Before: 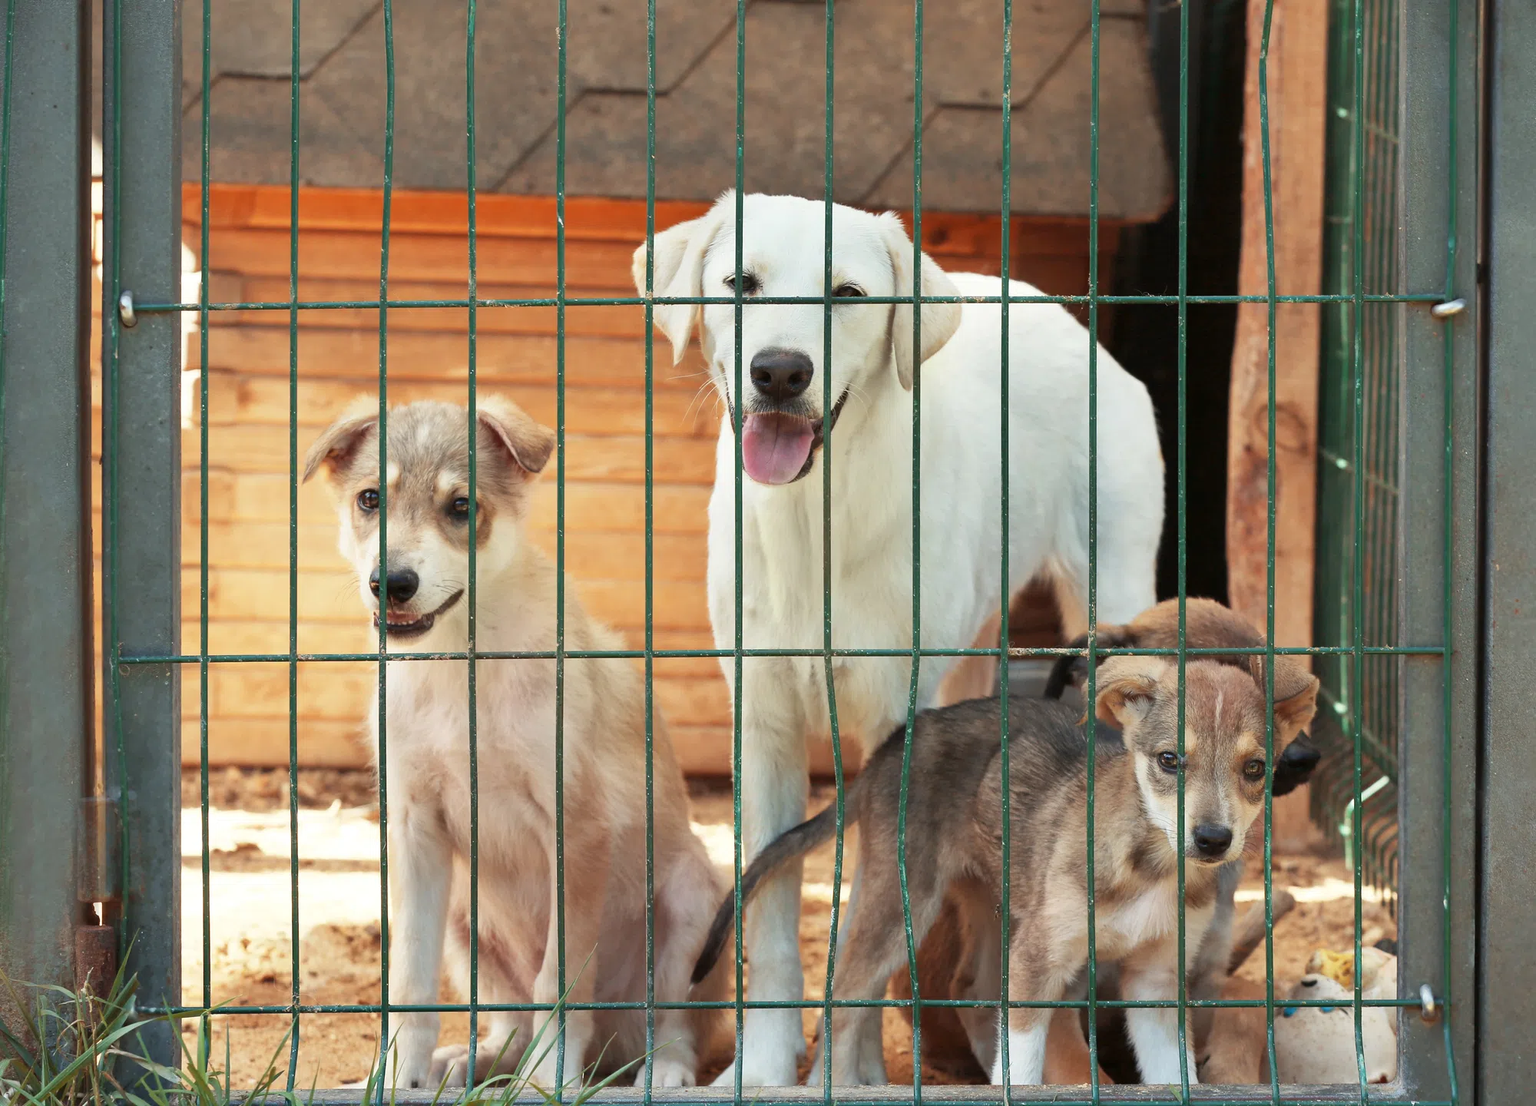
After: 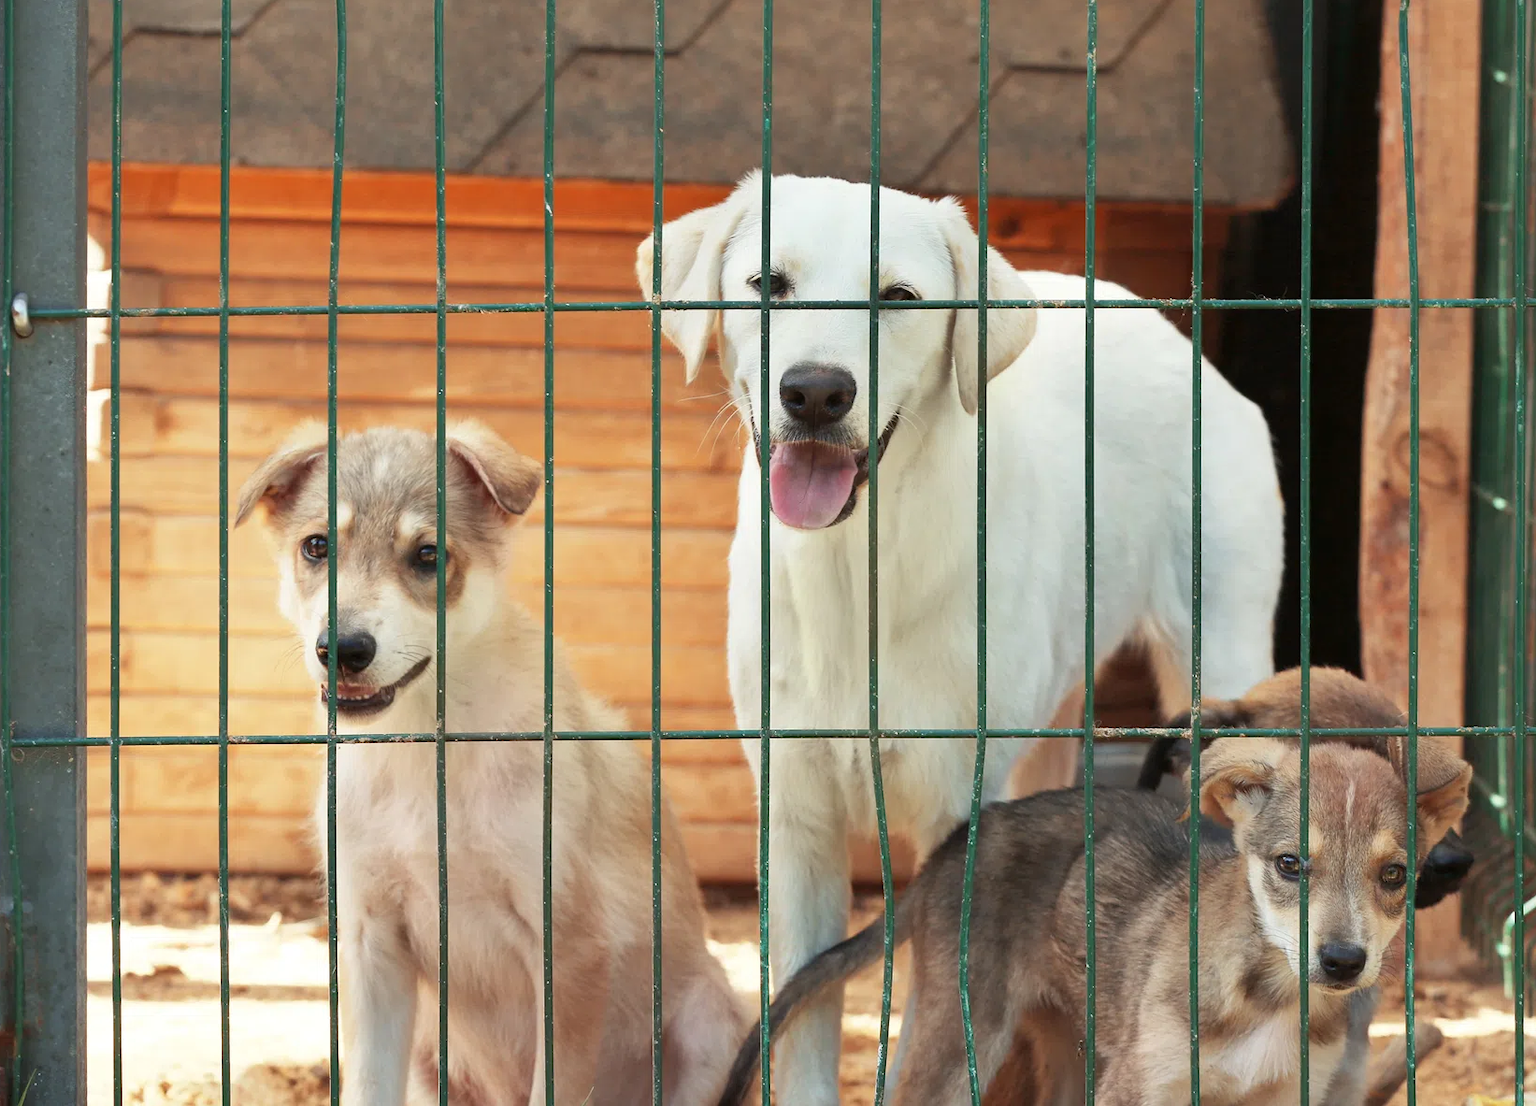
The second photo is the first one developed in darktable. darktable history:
rotate and perspective: automatic cropping off
crop and rotate: left 7.196%, top 4.574%, right 10.605%, bottom 13.178%
